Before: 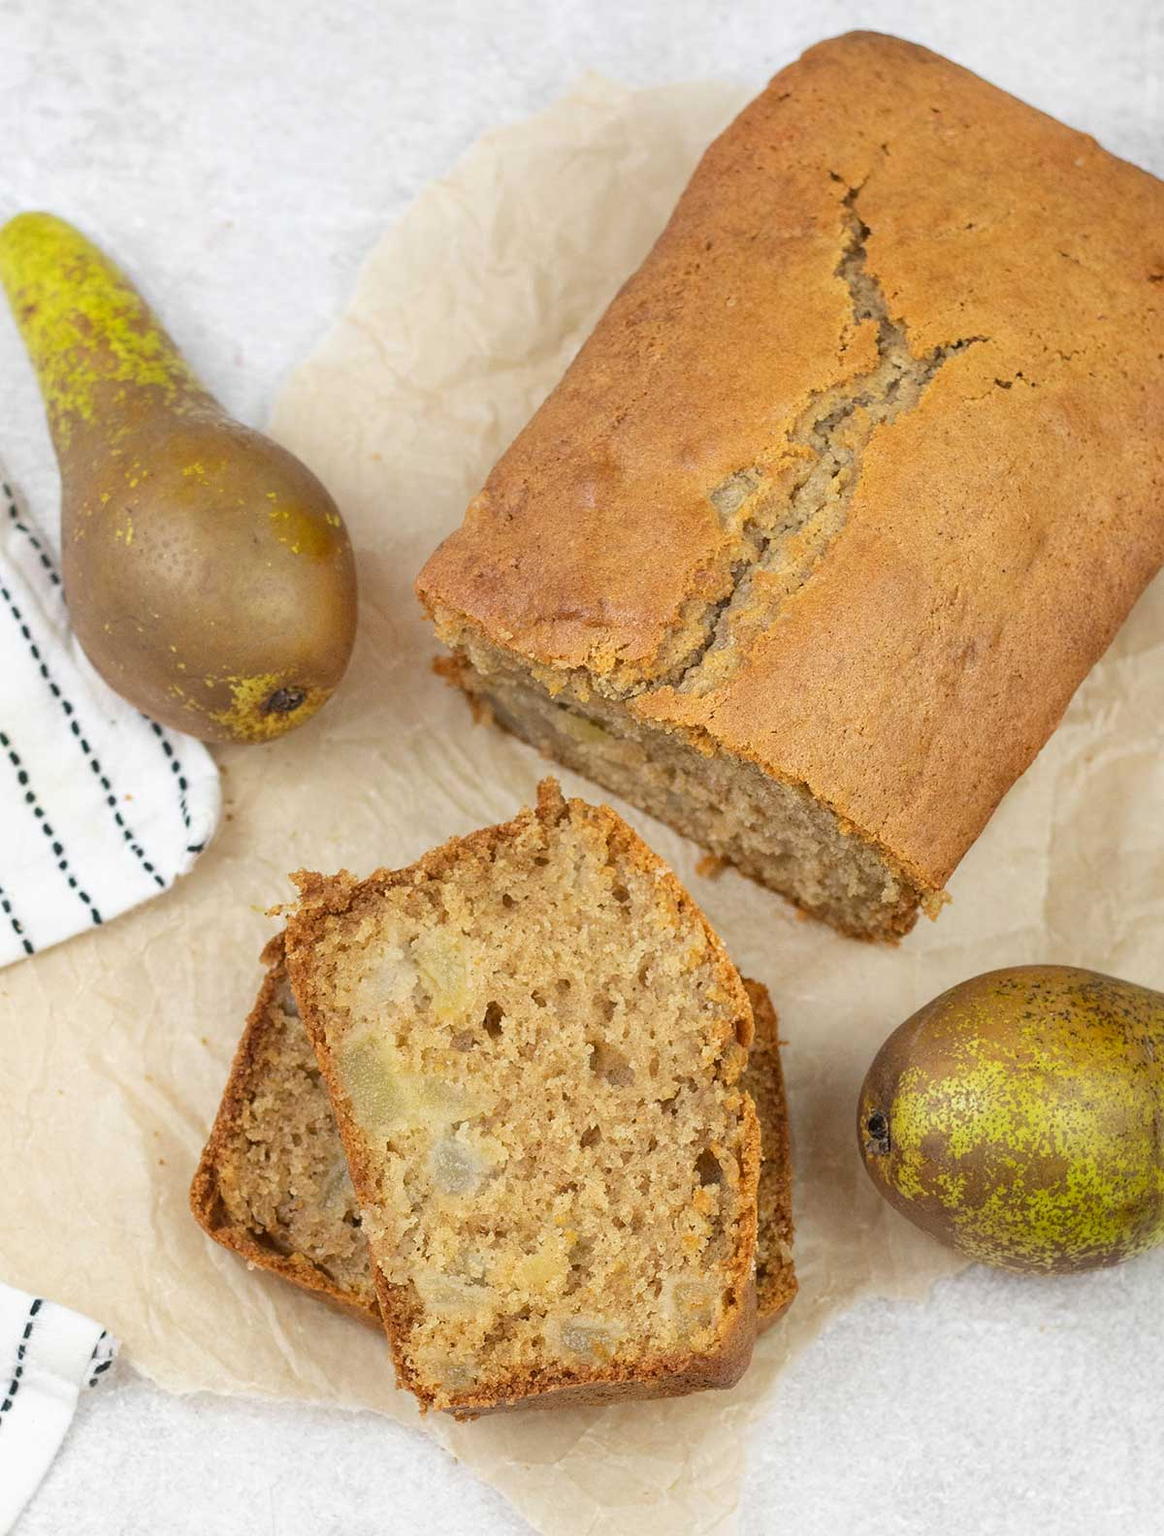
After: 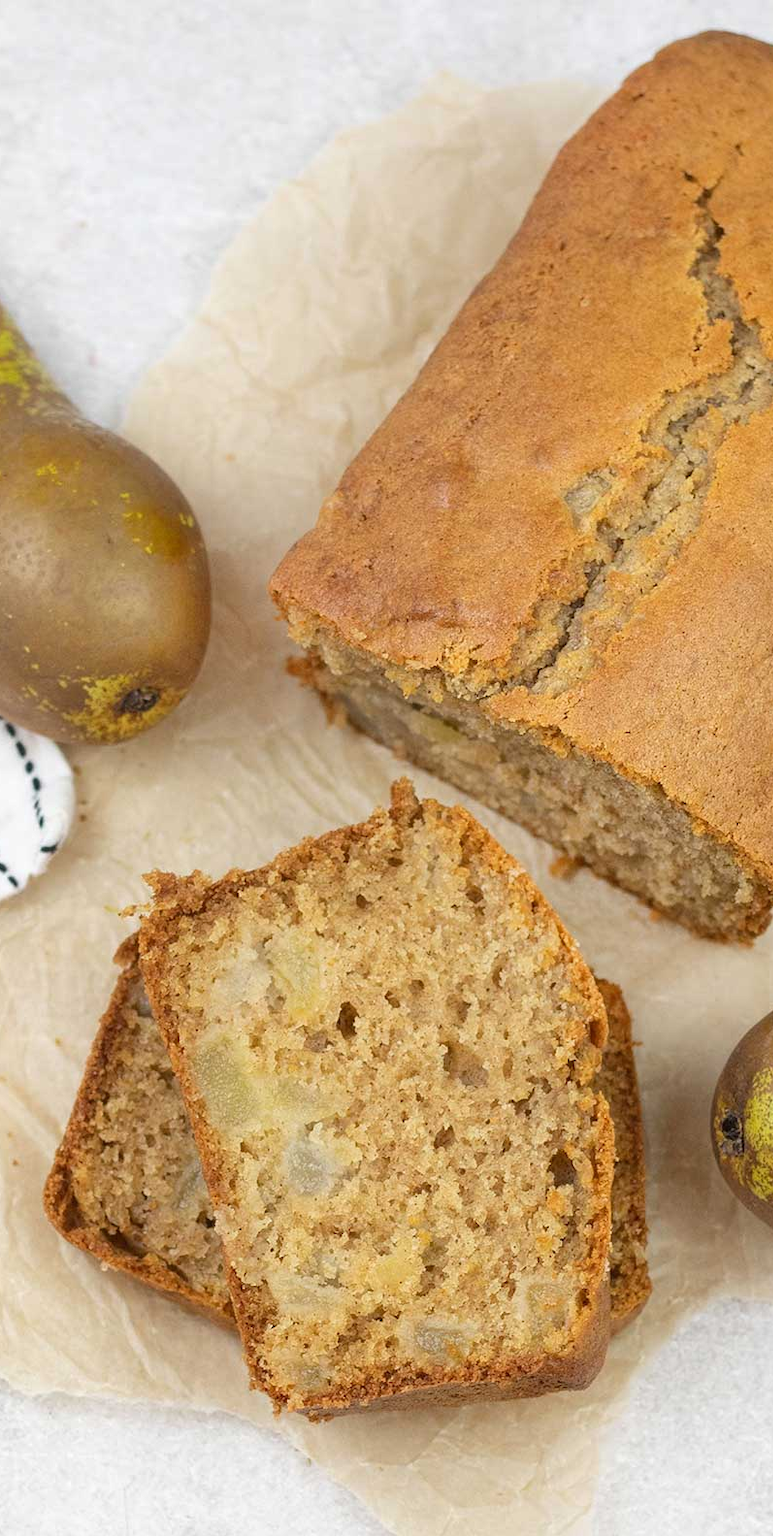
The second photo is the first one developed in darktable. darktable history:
crop and rotate: left 12.602%, right 20.945%
